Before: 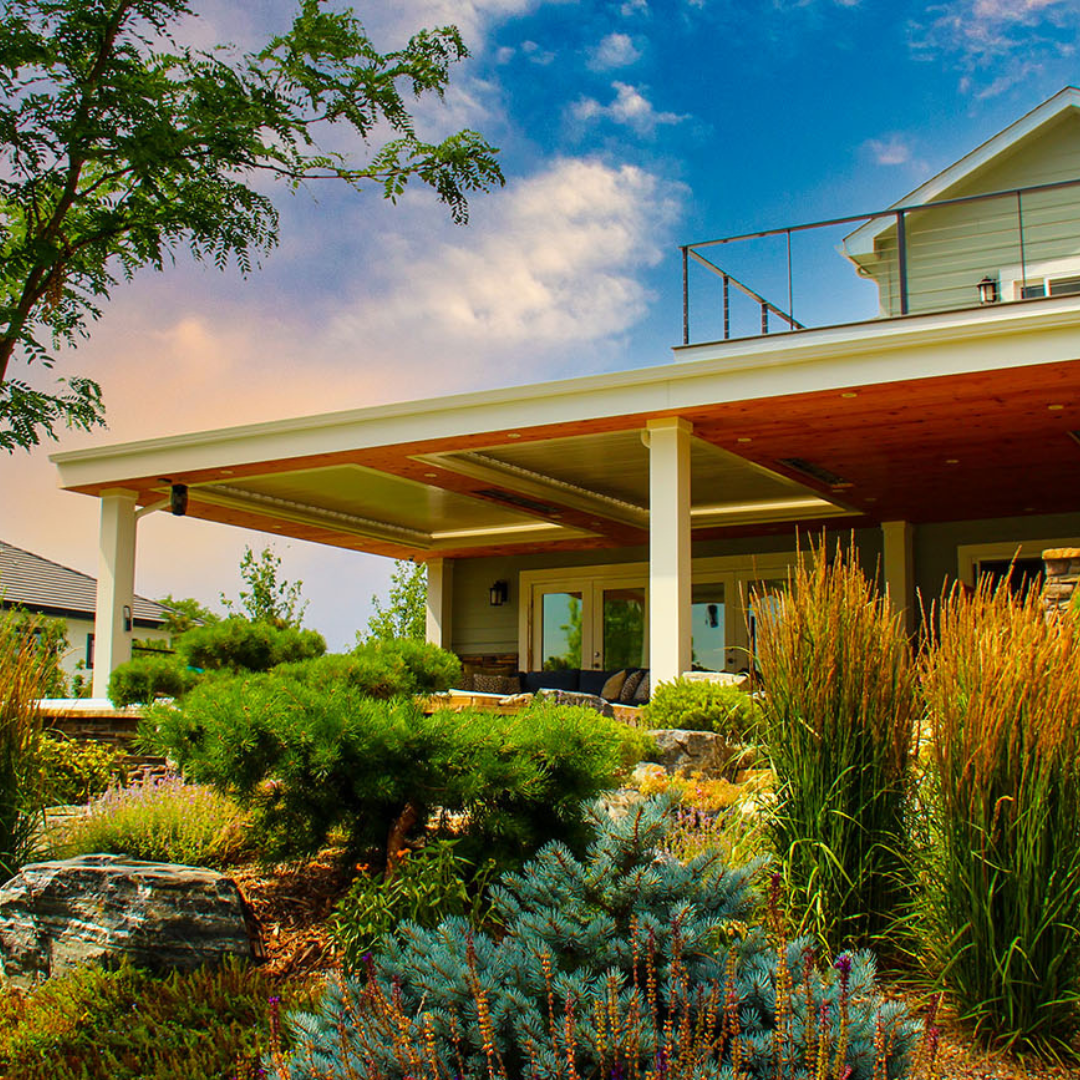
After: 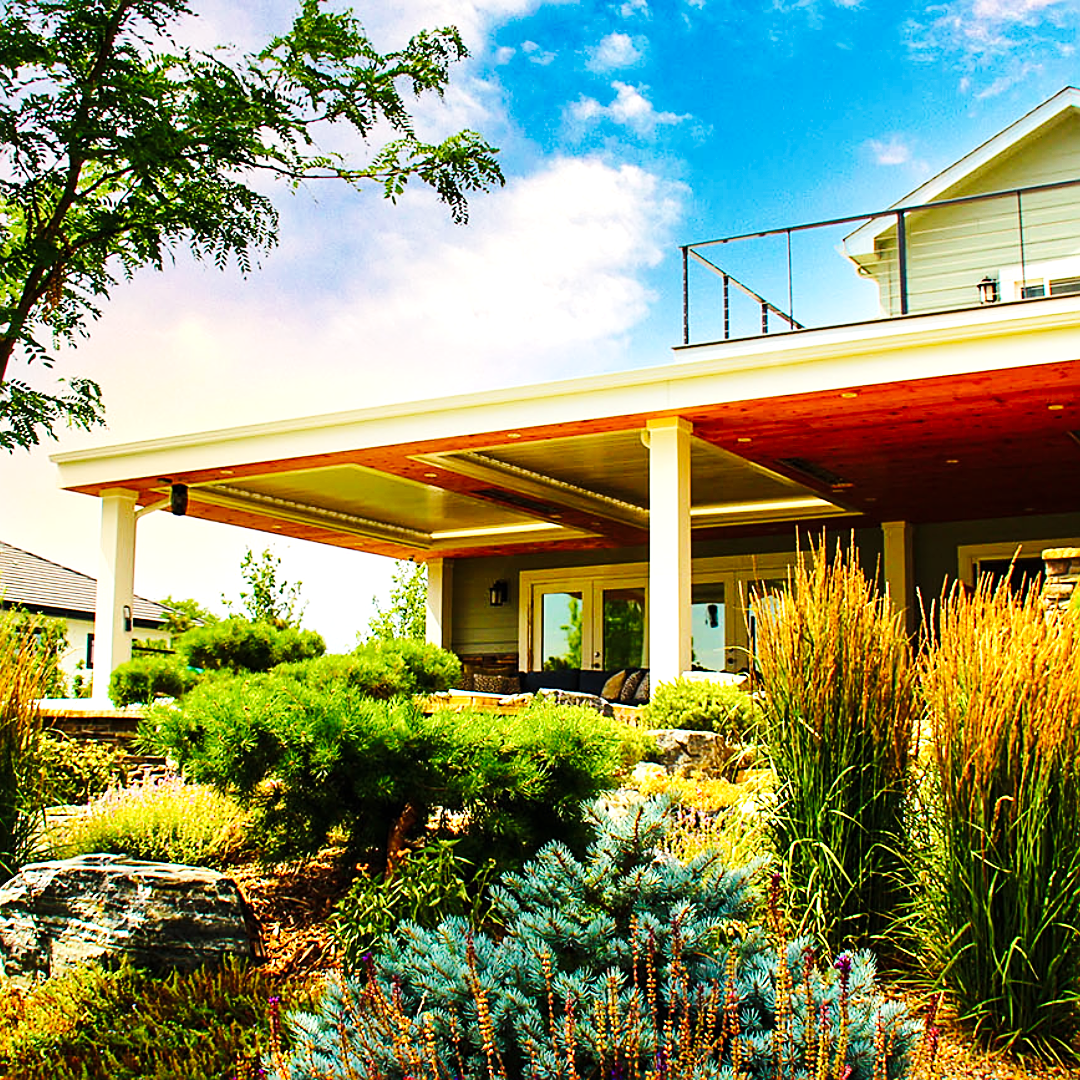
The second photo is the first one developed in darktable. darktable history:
sharpen: on, module defaults
base curve: curves: ch0 [(0, 0) (0.032, 0.025) (0.121, 0.166) (0.206, 0.329) (0.605, 0.79) (1, 1)], preserve colors none
tone equalizer: -8 EV -0.417 EV, -7 EV -0.389 EV, -6 EV -0.333 EV, -5 EV -0.222 EV, -3 EV 0.222 EV, -2 EV 0.333 EV, -1 EV 0.389 EV, +0 EV 0.417 EV, edges refinement/feathering 500, mask exposure compensation -1.57 EV, preserve details no
exposure: black level correction 0, exposure 0.5 EV, compensate highlight preservation false
